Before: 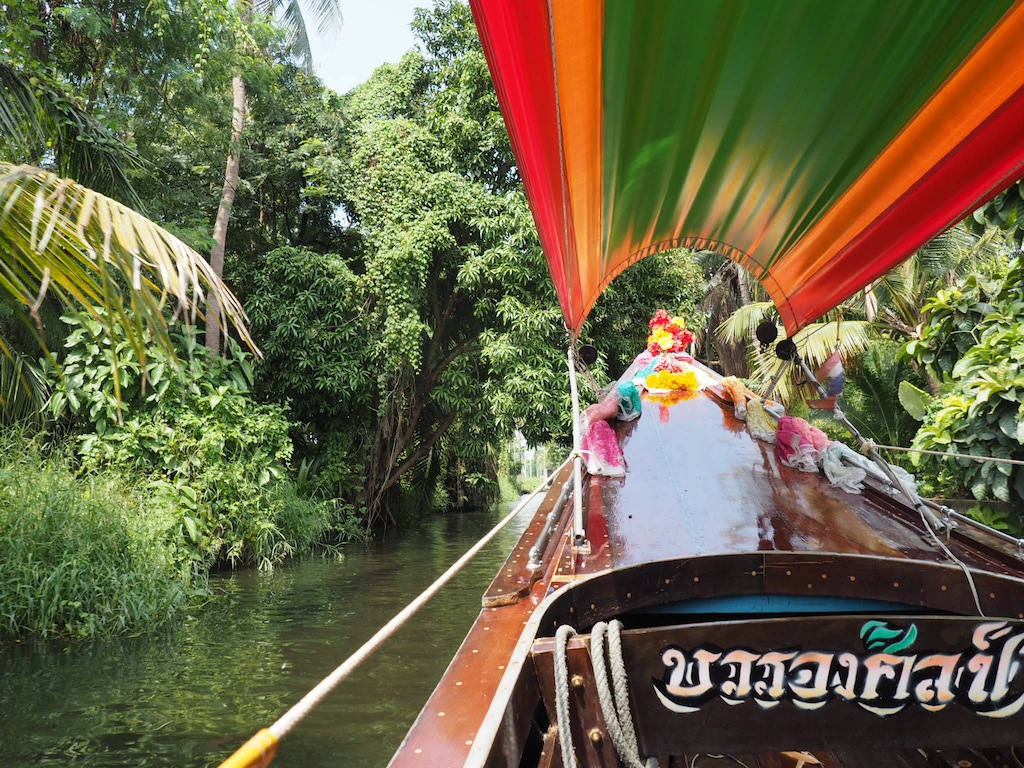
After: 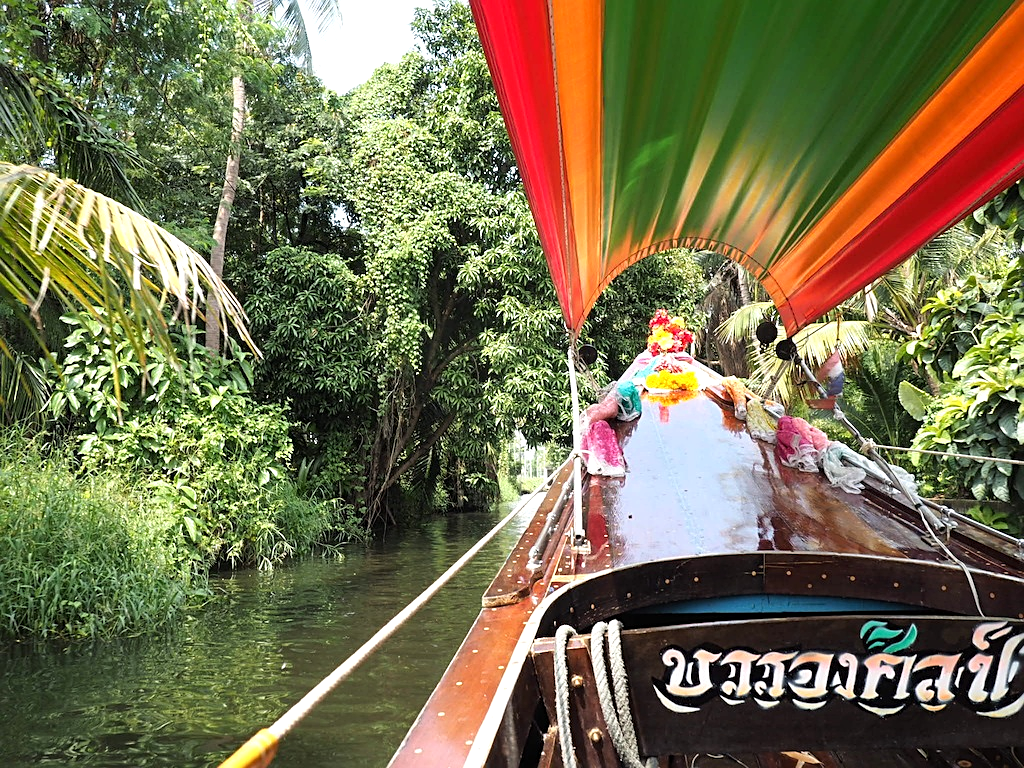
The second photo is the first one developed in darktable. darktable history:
tone equalizer: -8 EV -0.44 EV, -7 EV -0.4 EV, -6 EV -0.365 EV, -5 EV -0.184 EV, -3 EV 0.246 EV, -2 EV 0.305 EV, -1 EV 0.375 EV, +0 EV 0.423 EV
sharpen: on, module defaults
